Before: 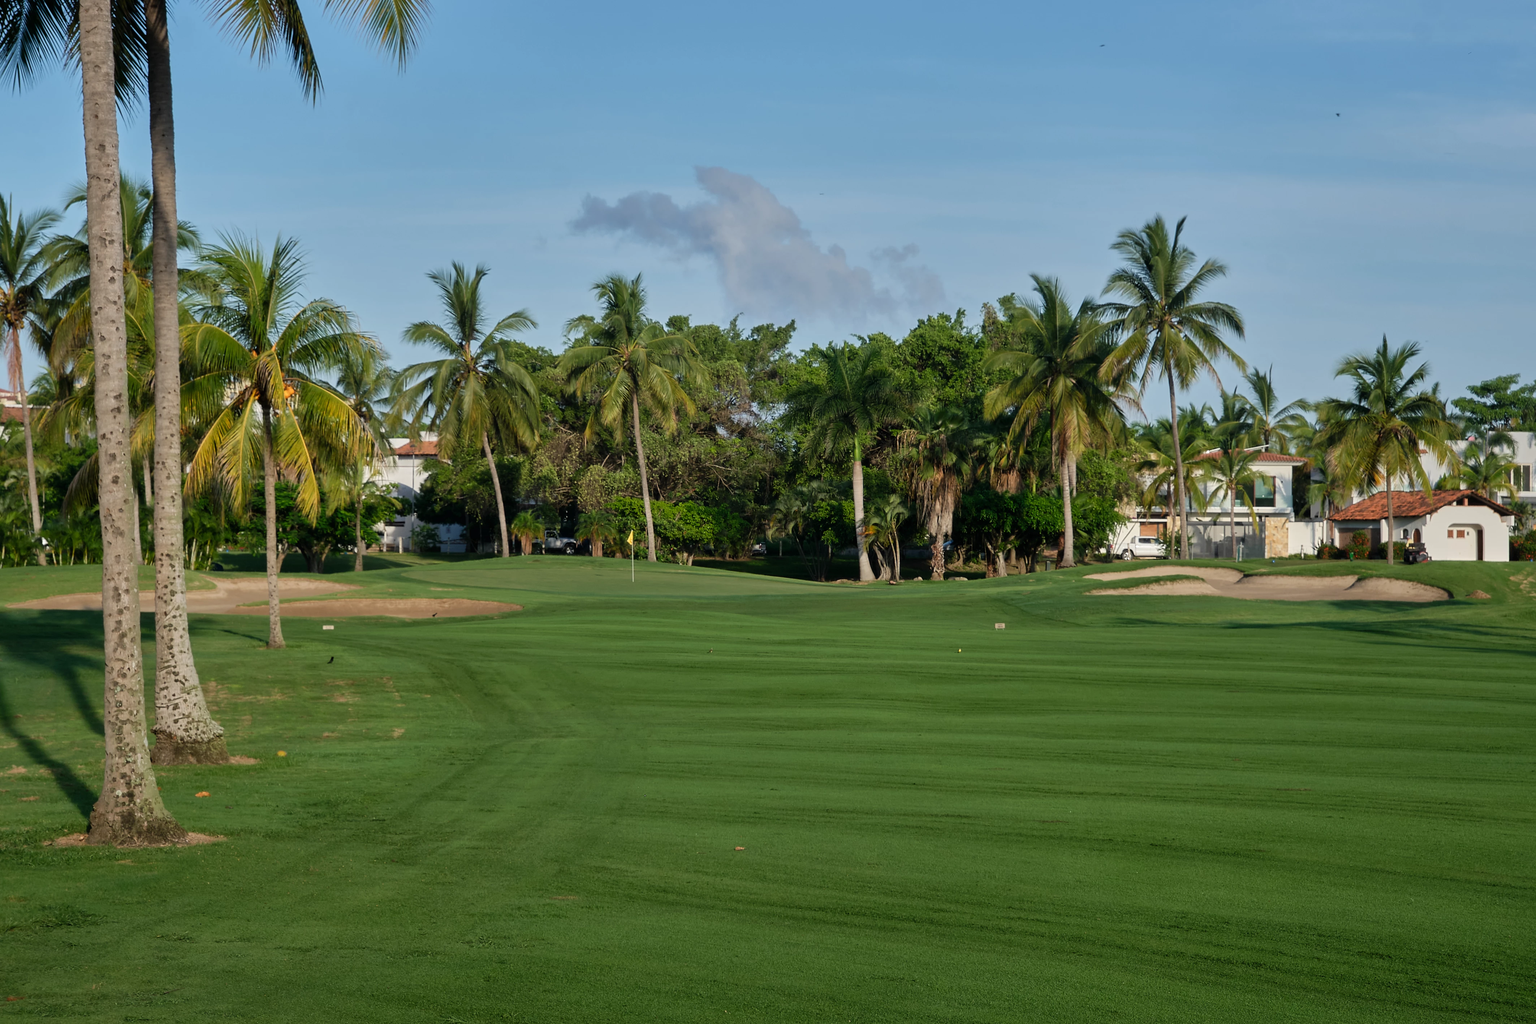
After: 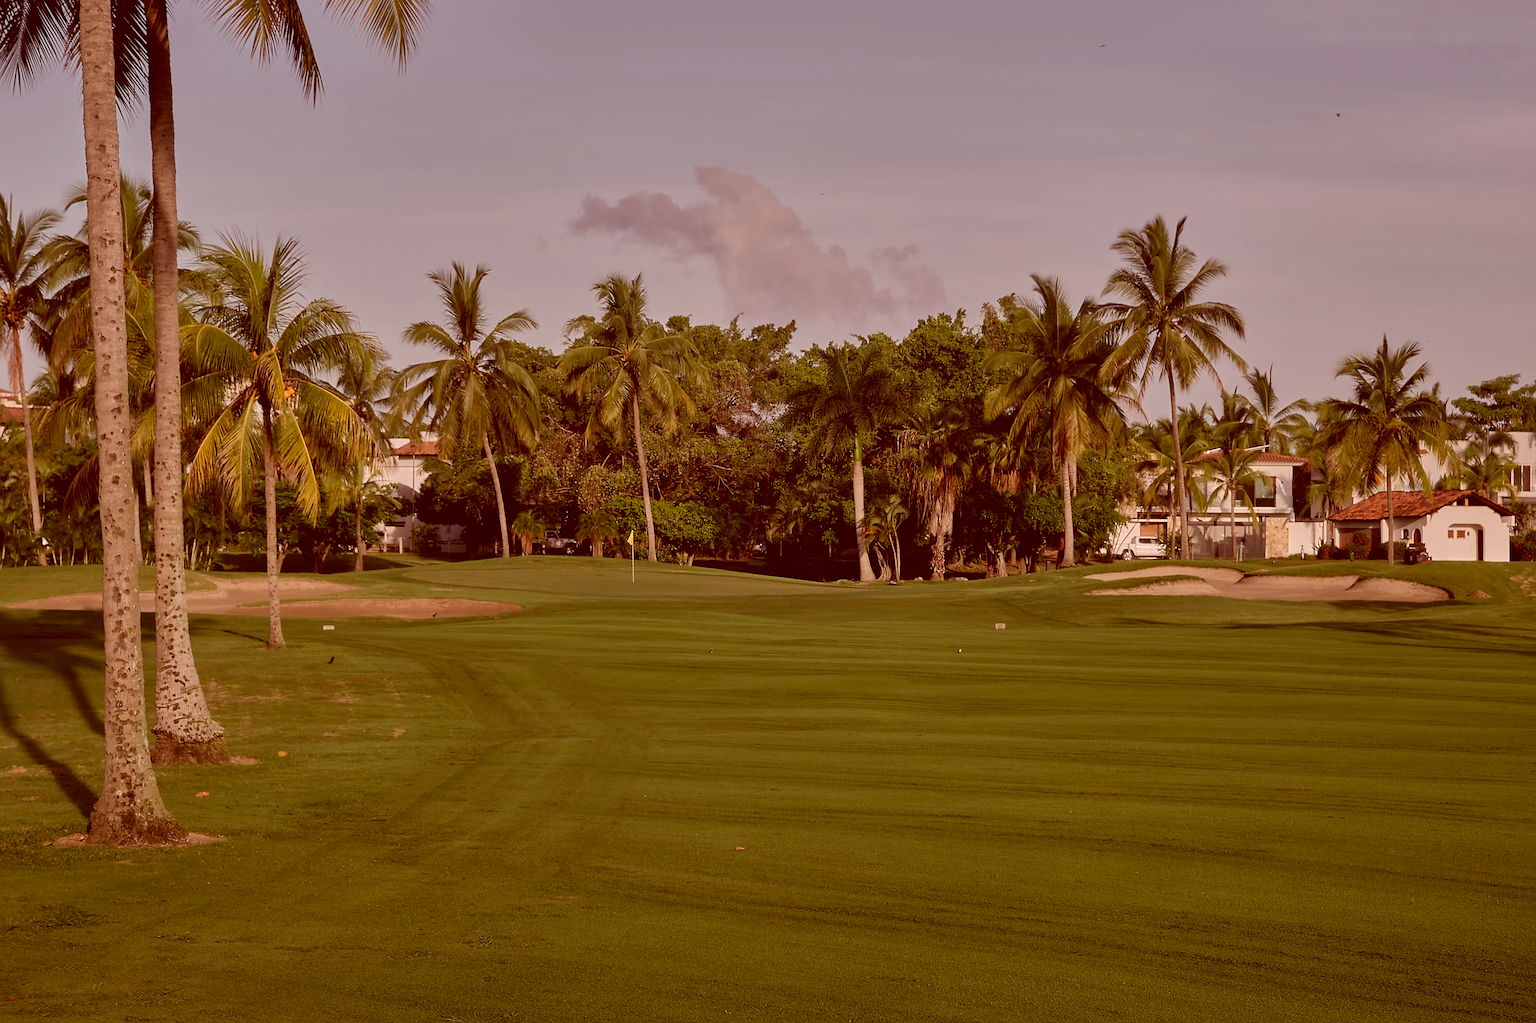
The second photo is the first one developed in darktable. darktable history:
color correction: highlights a* 9.28, highlights b* 8.99, shadows a* 39.3, shadows b* 39.38, saturation 0.79
sharpen: on, module defaults
exposure: exposure -0.237 EV, compensate highlight preservation false
tone equalizer: edges refinement/feathering 500, mask exposure compensation -1.57 EV, preserve details no
